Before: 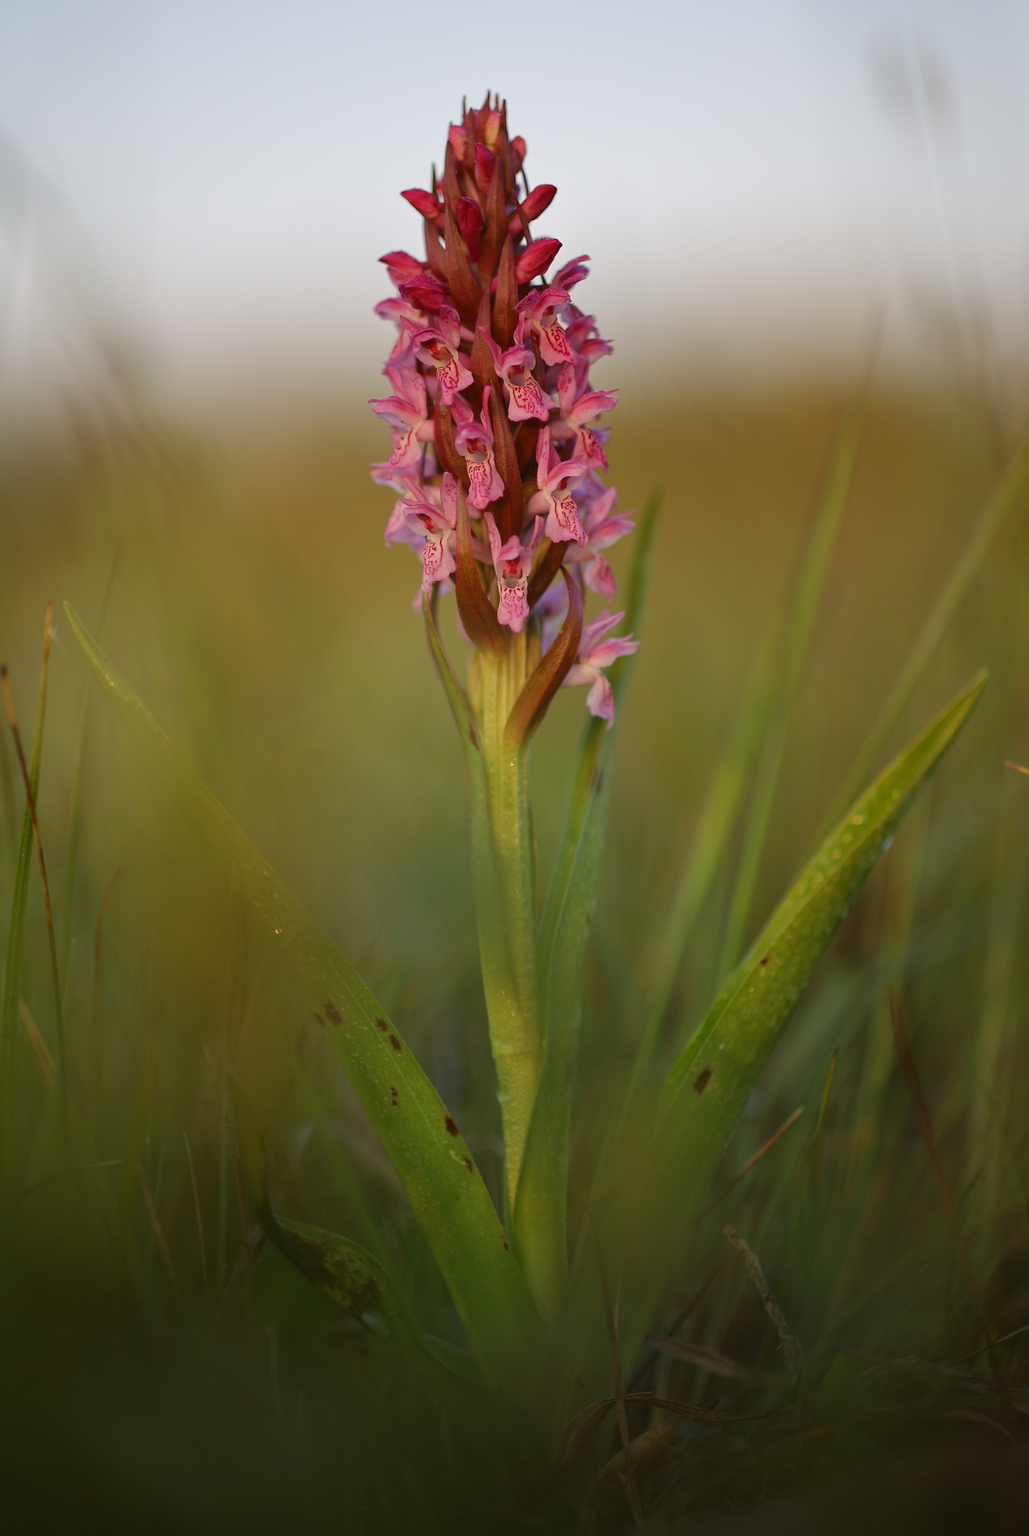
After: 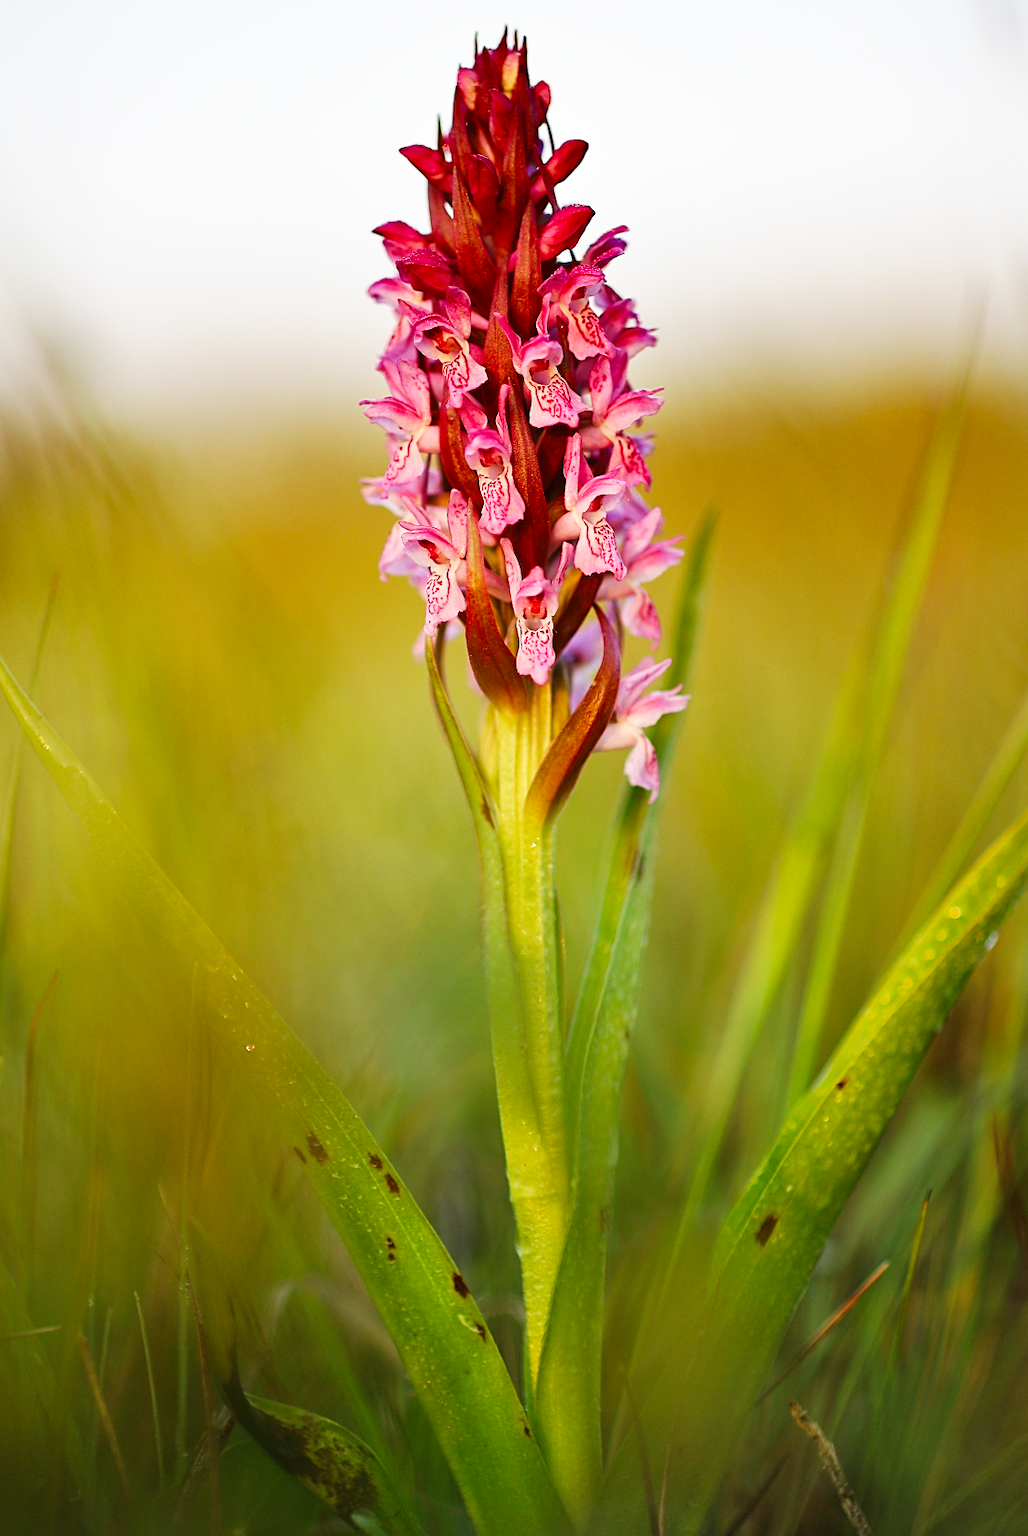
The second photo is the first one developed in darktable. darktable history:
sharpen: on, module defaults
crop and rotate: left 7.196%, top 4.574%, right 10.605%, bottom 13.178%
shadows and highlights: soften with gaussian
base curve: curves: ch0 [(0, 0) (0.007, 0.004) (0.027, 0.03) (0.046, 0.07) (0.207, 0.54) (0.442, 0.872) (0.673, 0.972) (1, 1)], preserve colors none
